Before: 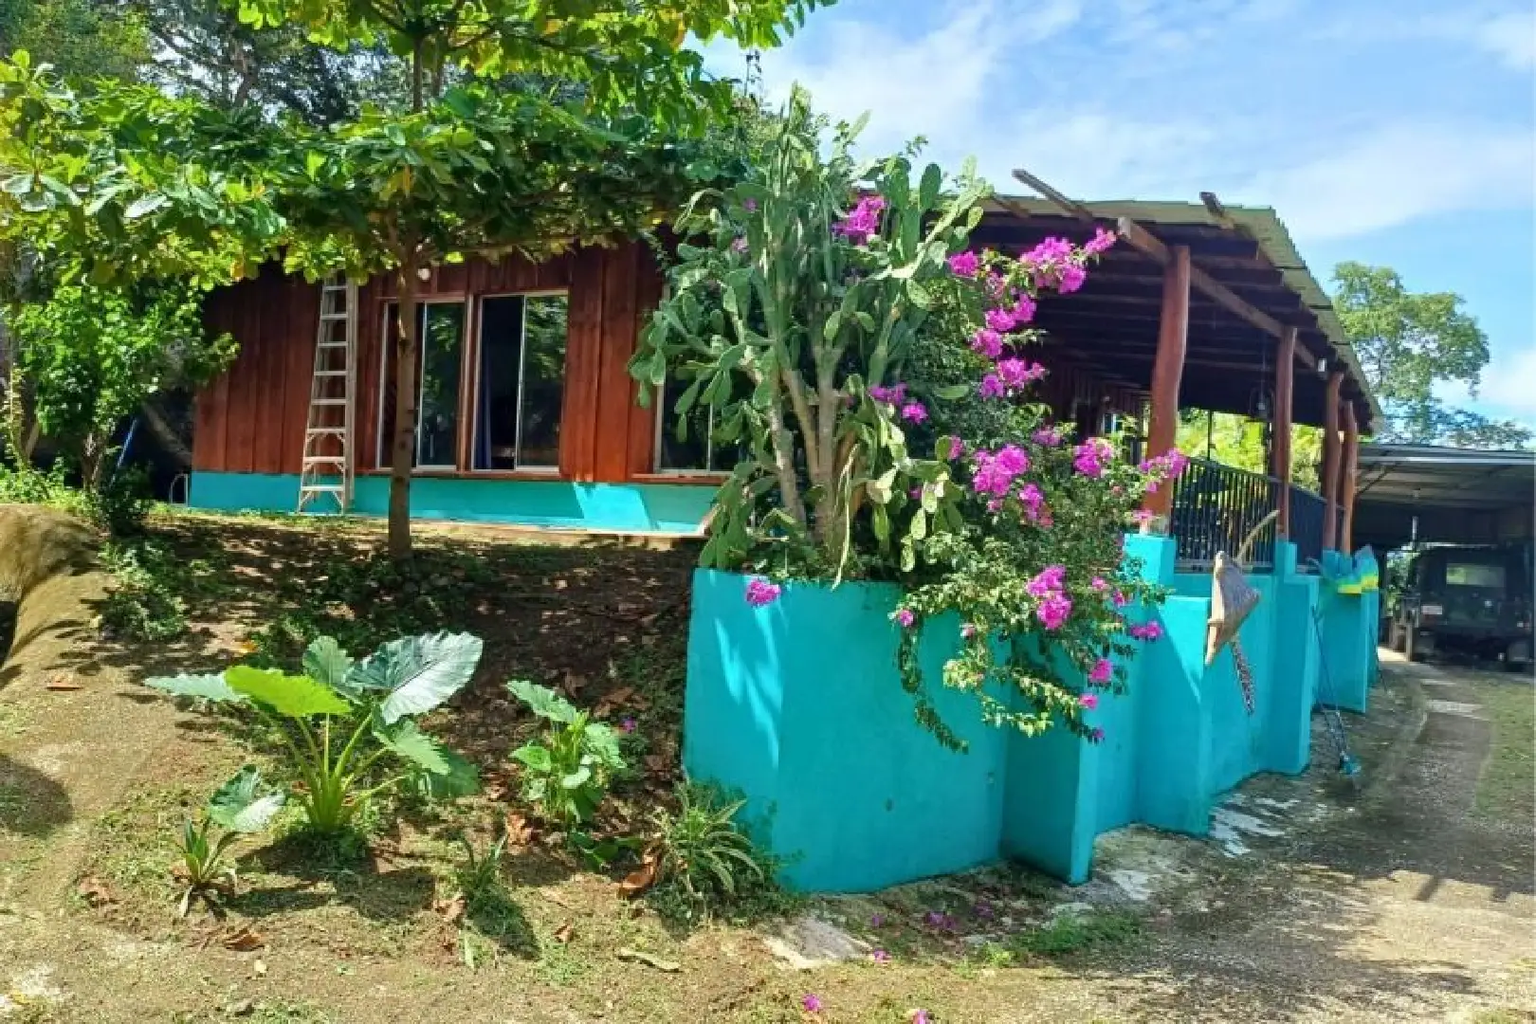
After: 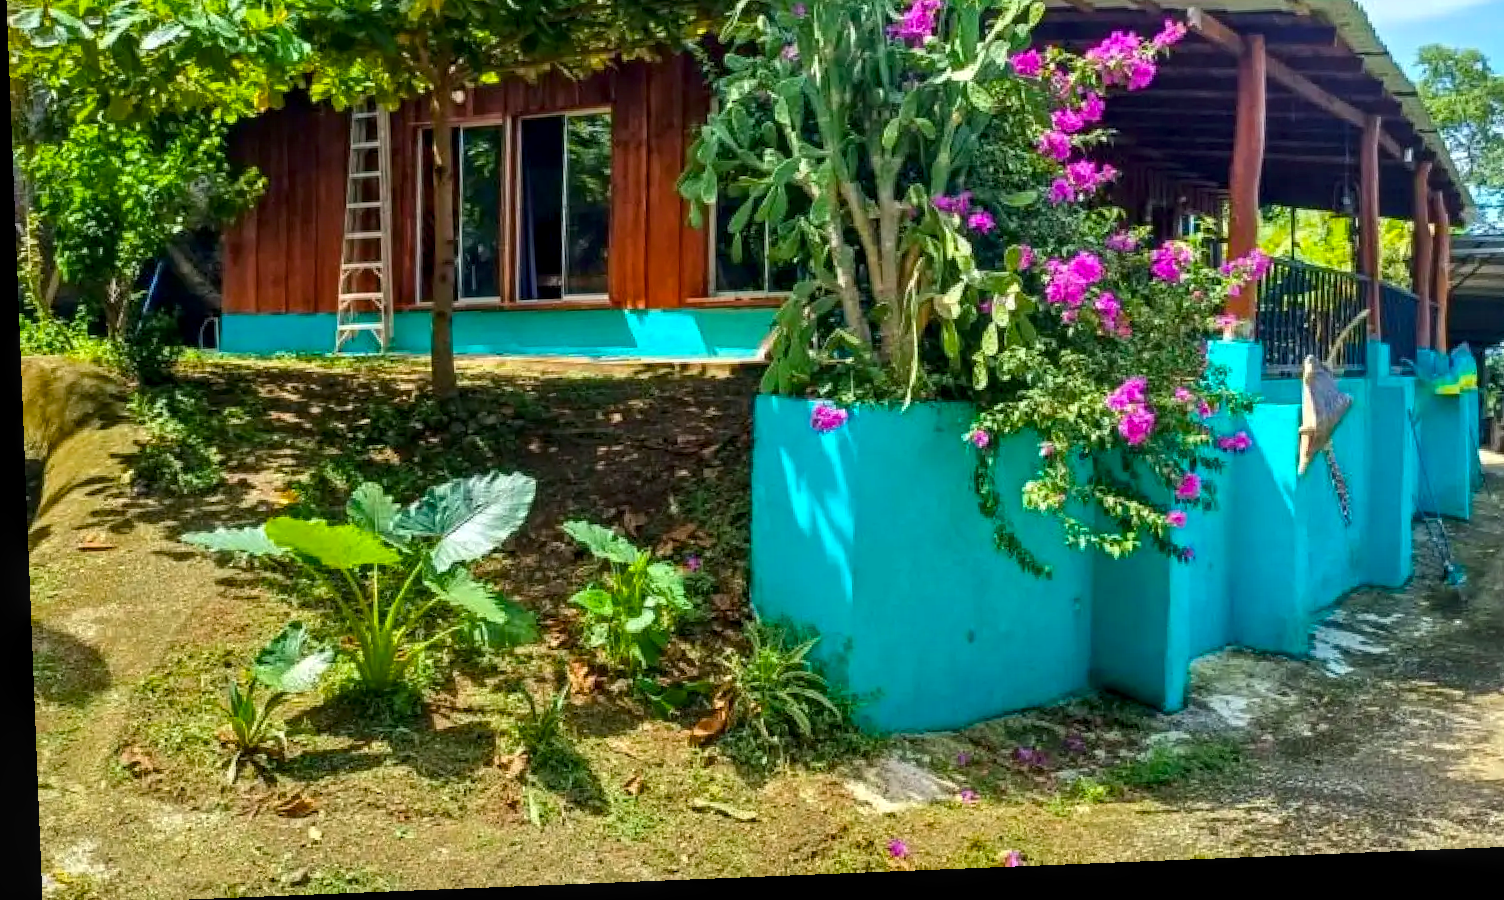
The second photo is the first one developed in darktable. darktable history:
crop: top 20.916%, right 9.437%, bottom 0.316%
color balance rgb: perceptual saturation grading › global saturation 25%, global vibrance 20%
local contrast: detail 130%
rotate and perspective: rotation -2.29°, automatic cropping off
